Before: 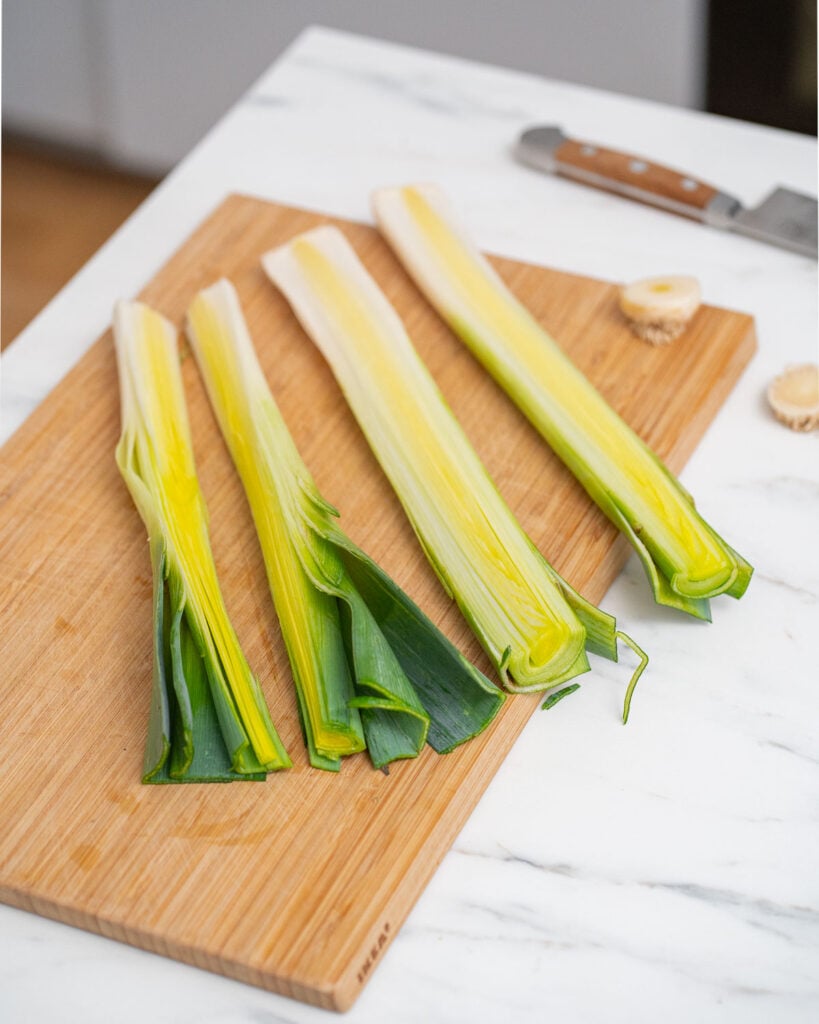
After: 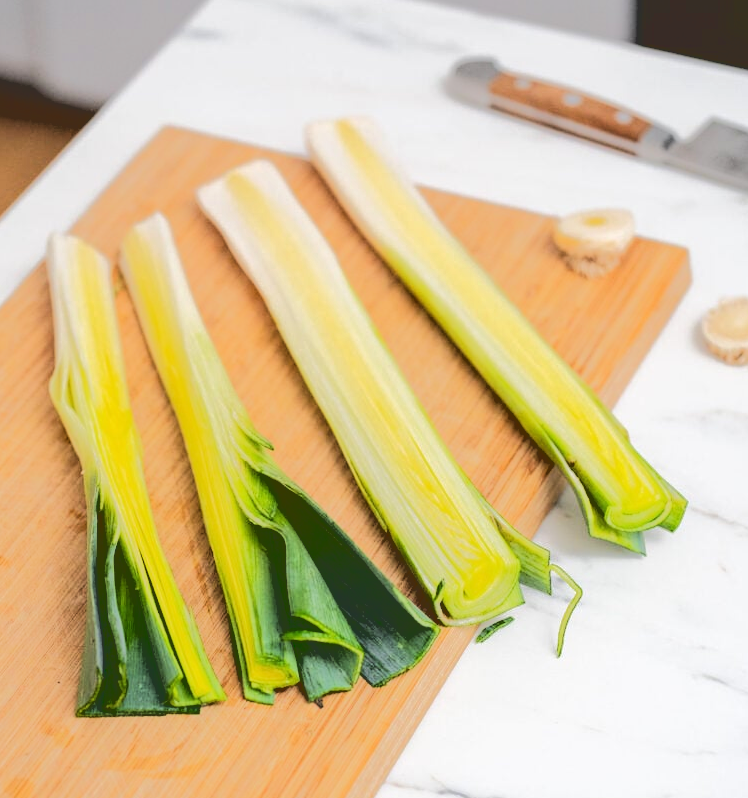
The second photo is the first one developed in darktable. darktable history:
crop: left 8.155%, top 6.611%, bottom 15.385%
base curve: curves: ch0 [(0.065, 0.026) (0.236, 0.358) (0.53, 0.546) (0.777, 0.841) (0.924, 0.992)], preserve colors average RGB
